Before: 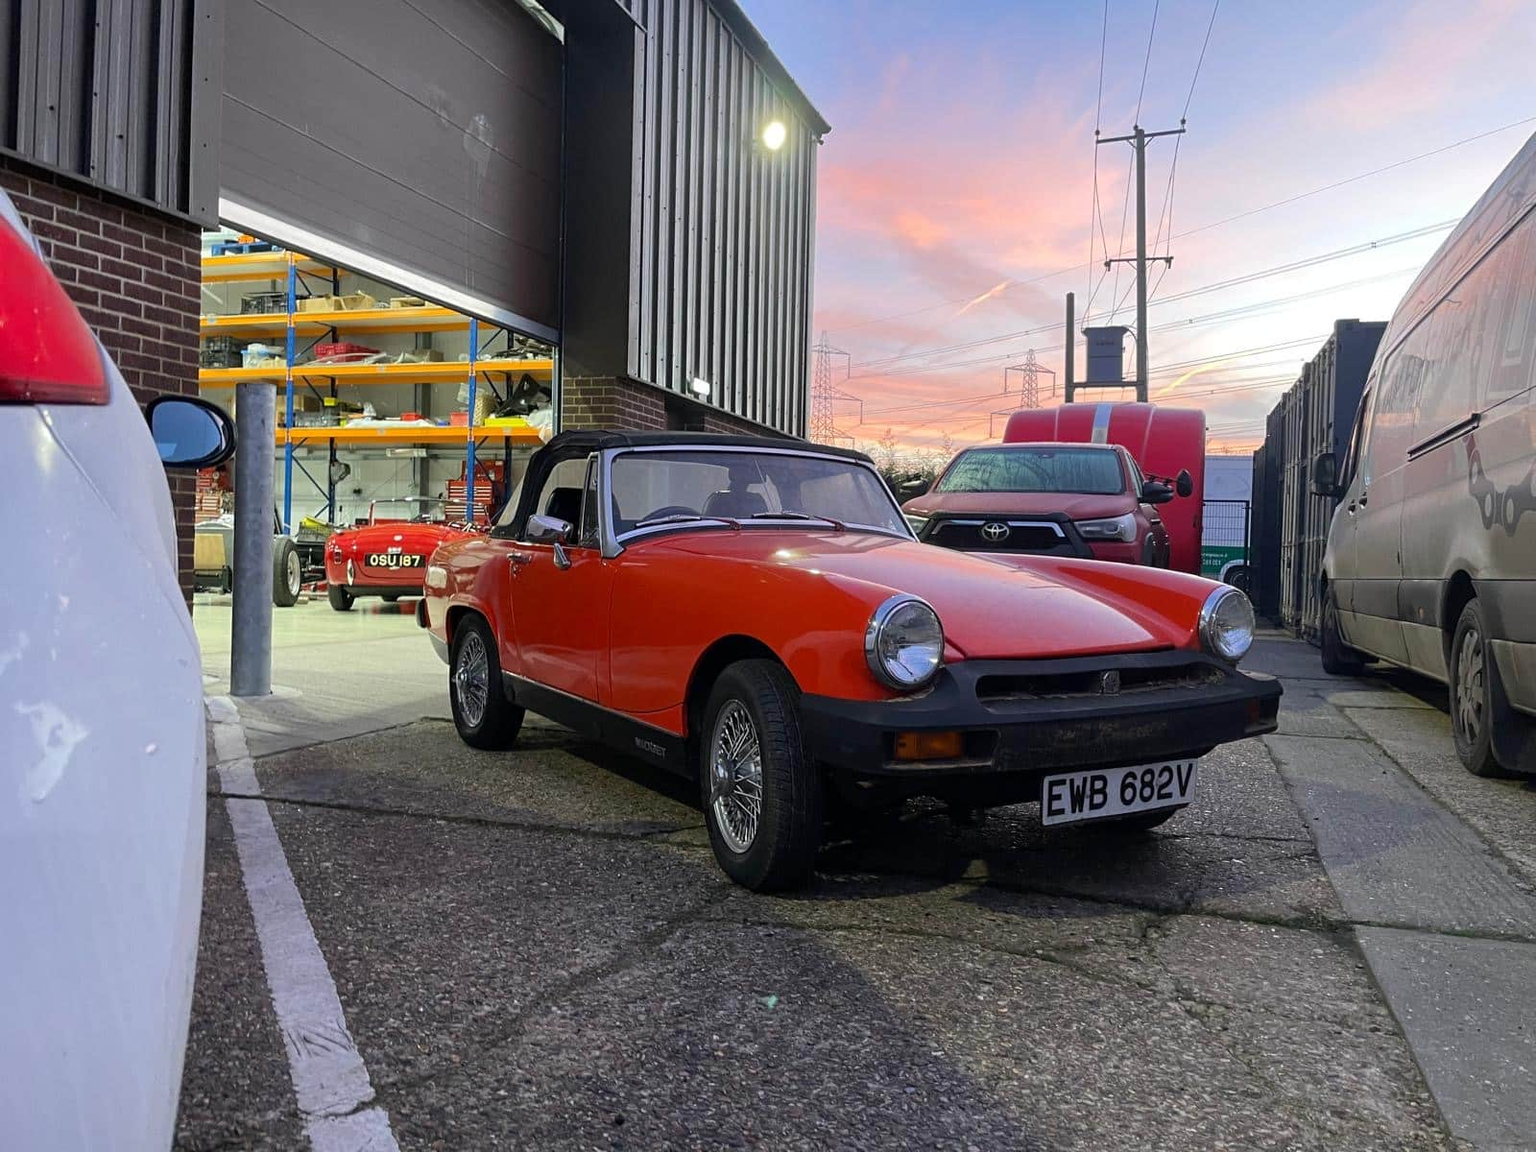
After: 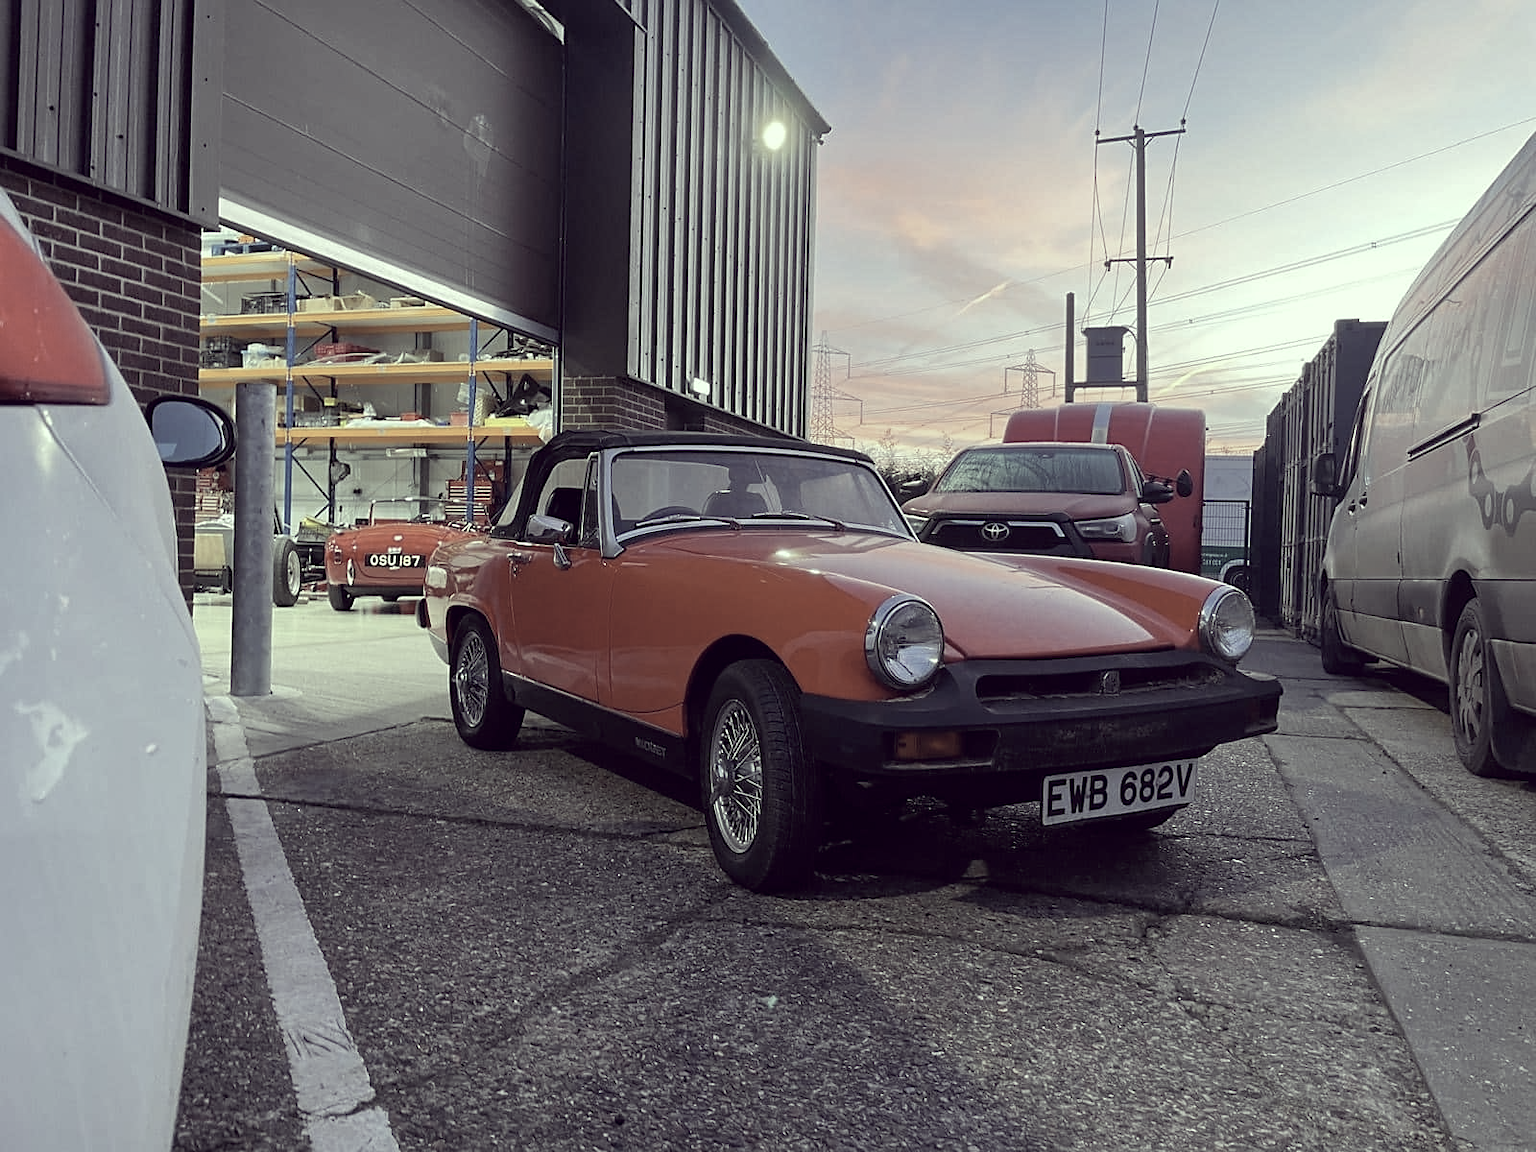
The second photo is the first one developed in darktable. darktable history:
exposure: compensate highlight preservation false
color correction: highlights a* -20.52, highlights b* 20.61, shadows a* 19.62, shadows b* -20.47, saturation 0.382
sharpen: radius 1.467, amount 0.394, threshold 1.71
